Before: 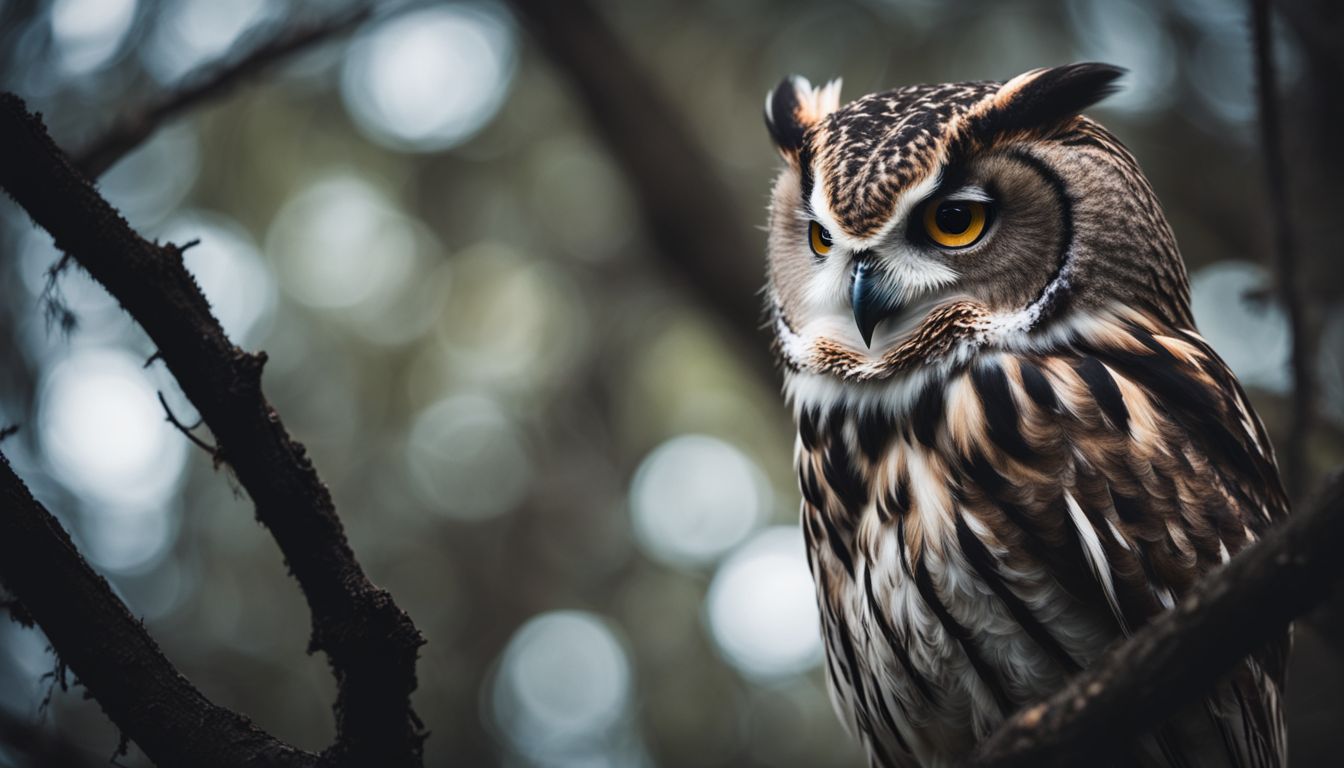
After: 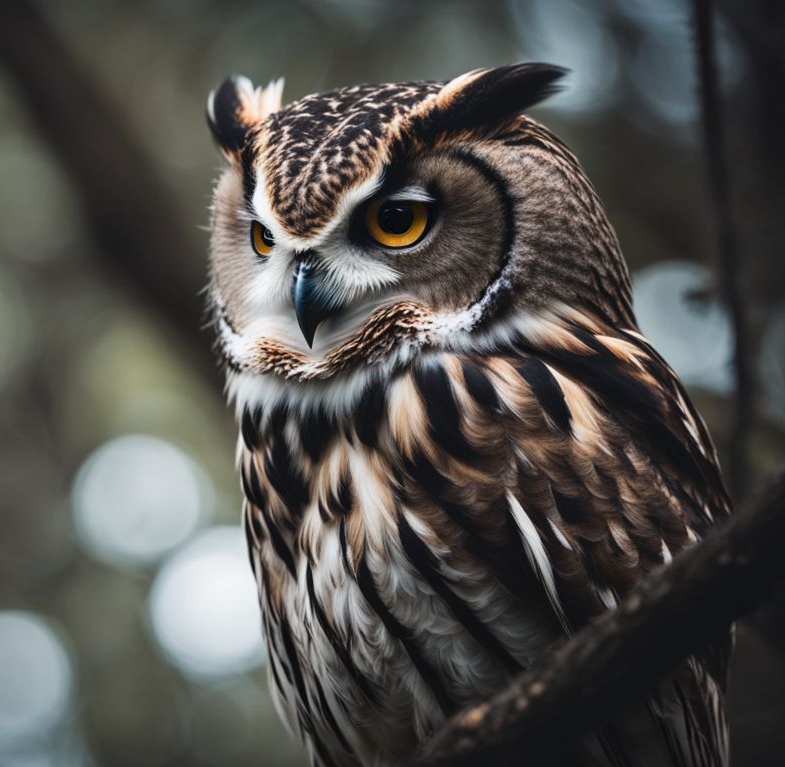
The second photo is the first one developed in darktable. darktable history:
crop: left 41.556%
